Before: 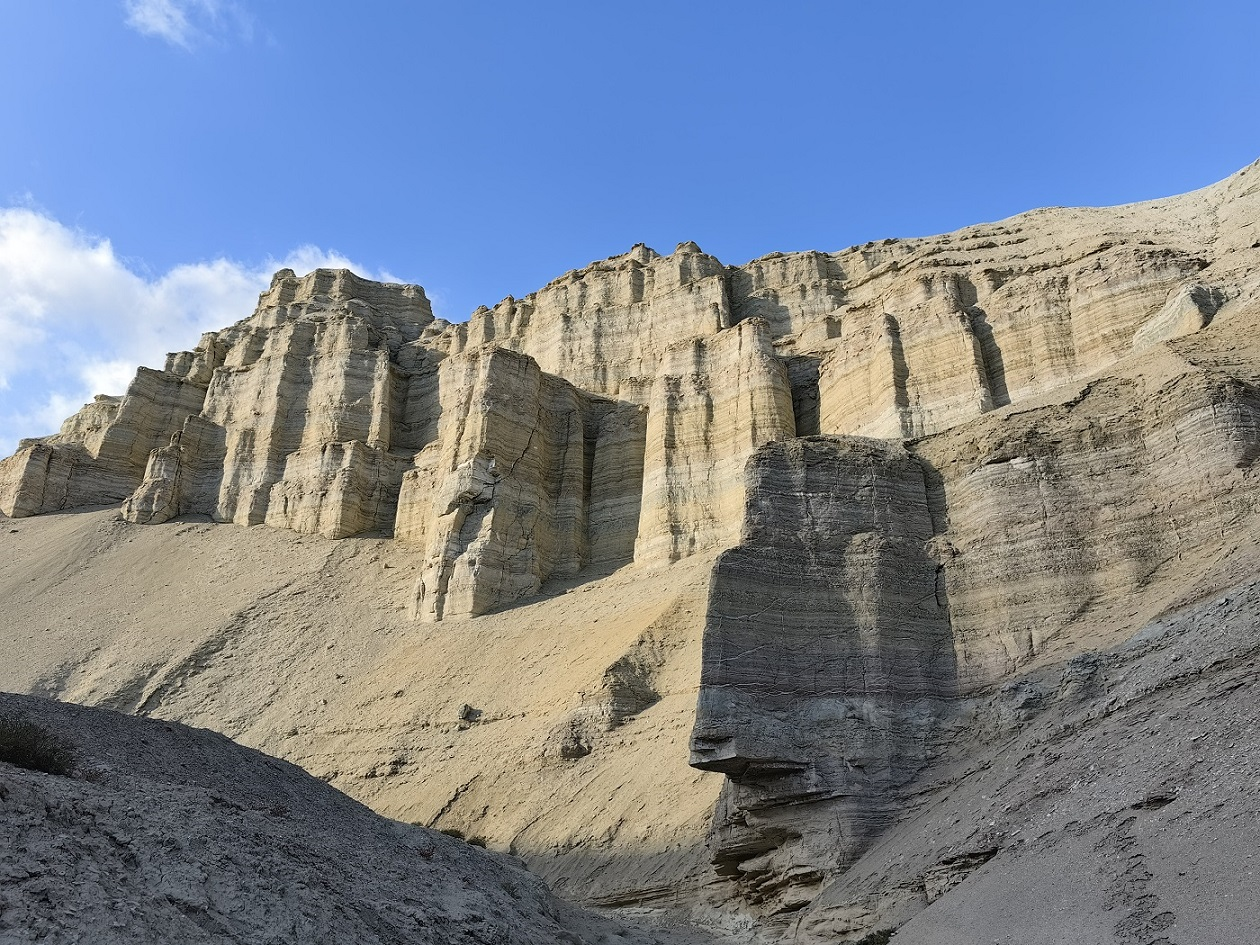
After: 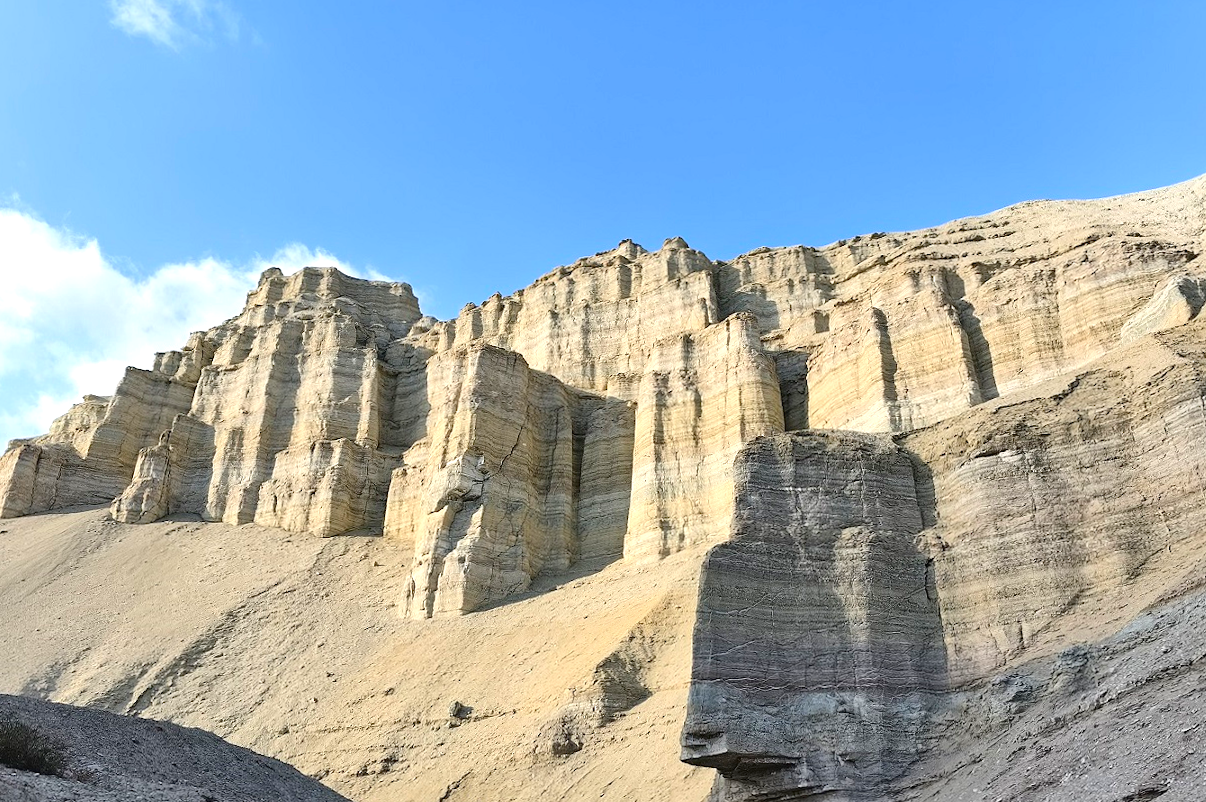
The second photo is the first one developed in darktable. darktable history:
tone equalizer: -8 EV -0.002 EV, -7 EV 0.005 EV, -6 EV -0.023 EV, -5 EV 0.018 EV, -4 EV -0.021 EV, -3 EV 0.022 EV, -2 EV -0.058 EV, -1 EV -0.267 EV, +0 EV -0.566 EV
crop and rotate: angle 0.432°, left 0.418%, right 2.87%, bottom 14.178%
exposure: black level correction 0, exposure 1.101 EV, compensate exposure bias true, compensate highlight preservation false
tone curve: curves: ch0 [(0, 0) (0.003, 0.013) (0.011, 0.016) (0.025, 0.023) (0.044, 0.036) (0.069, 0.051) (0.1, 0.076) (0.136, 0.107) (0.177, 0.145) (0.224, 0.186) (0.277, 0.246) (0.335, 0.311) (0.399, 0.378) (0.468, 0.462) (0.543, 0.548) (0.623, 0.636) (0.709, 0.728) (0.801, 0.816) (0.898, 0.9) (1, 1)], color space Lab, independent channels, preserve colors none
